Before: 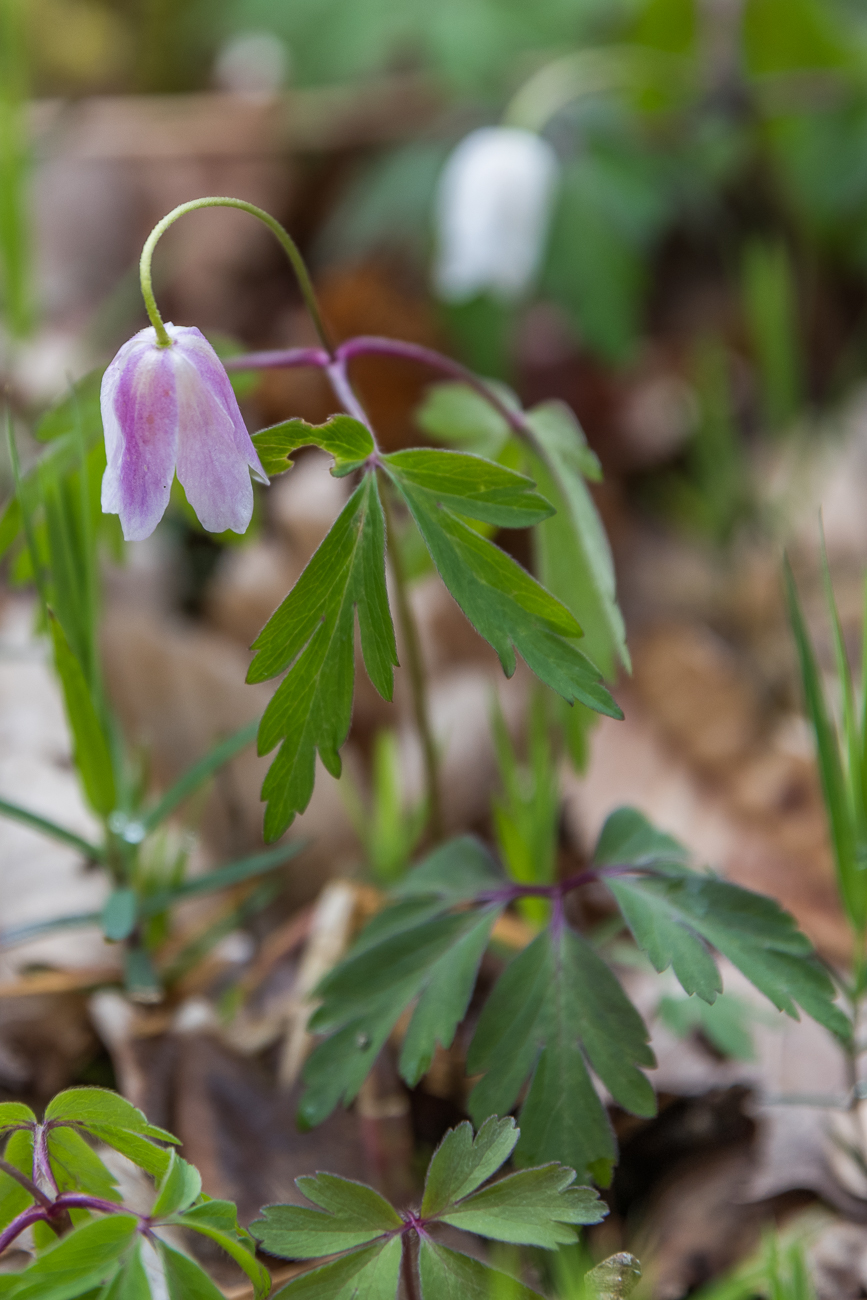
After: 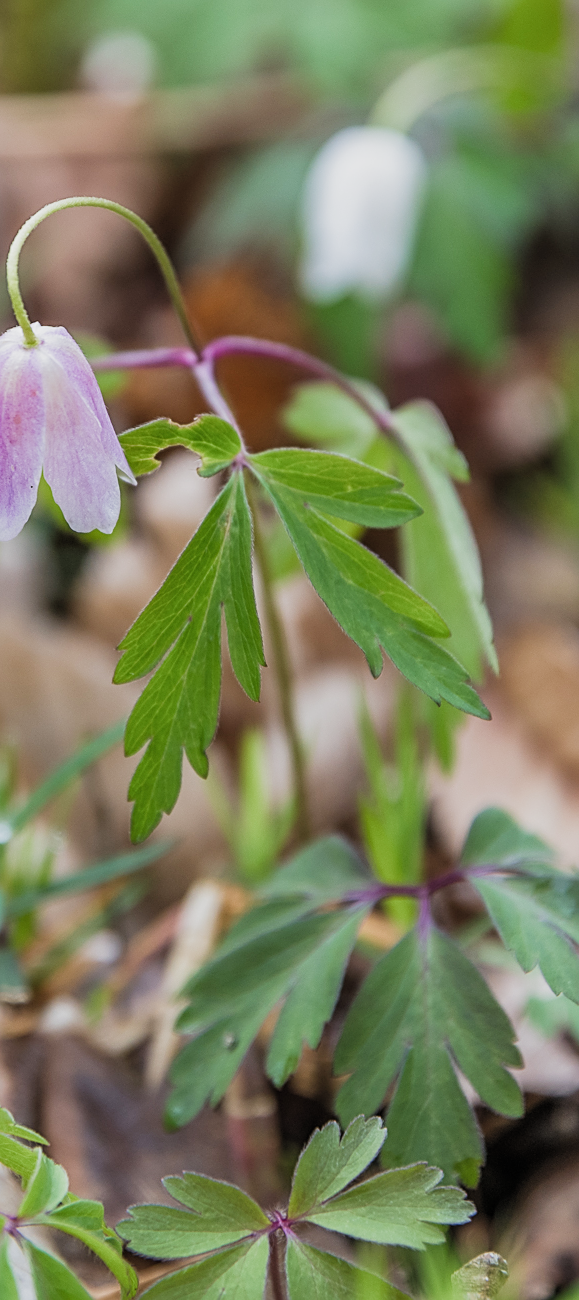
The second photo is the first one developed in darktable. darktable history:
crop: left 15.413%, right 17.76%
sharpen: on, module defaults
exposure: exposure 0.738 EV, compensate highlight preservation false
filmic rgb: black relative exposure -7.99 EV, white relative exposure 3.81 EV, hardness 4.4, color science v5 (2021), contrast in shadows safe, contrast in highlights safe
shadows and highlights: soften with gaussian
